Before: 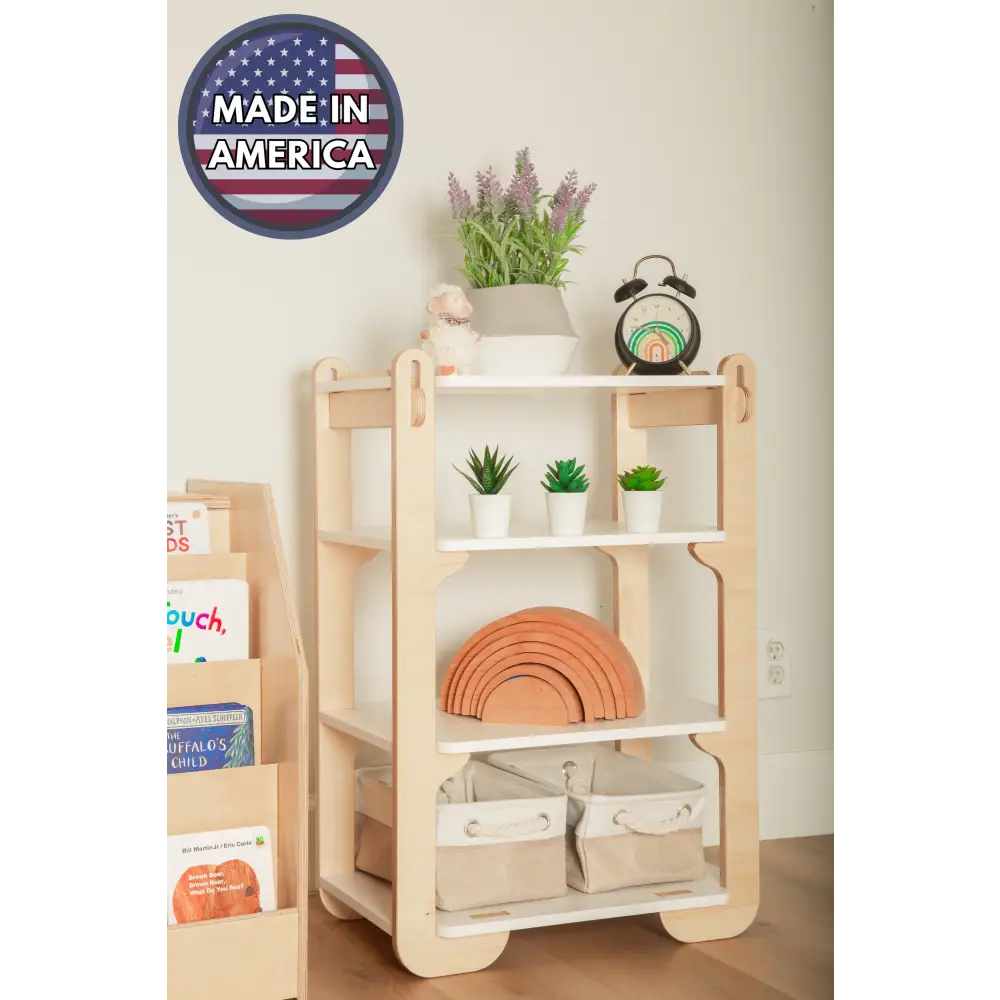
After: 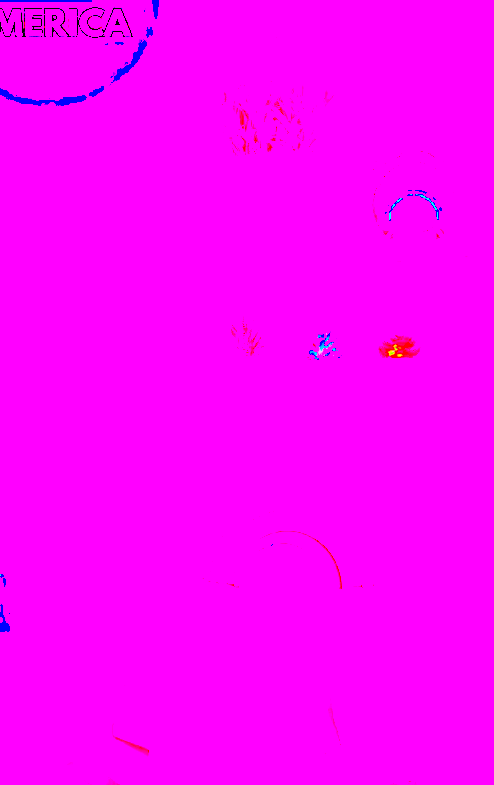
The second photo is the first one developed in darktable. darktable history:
crop and rotate: angle 0.02°, left 24.353%, top 13.219%, right 26.156%, bottom 8.224%
exposure: exposure 3 EV, compensate highlight preservation false
contrast brightness saturation: contrast 0.62, brightness 0.34, saturation 0.14
local contrast: mode bilateral grid, contrast 10, coarseness 25, detail 115%, midtone range 0.2
white balance: red 8, blue 8
base curve: curves: ch0 [(0, 0) (0.073, 0.04) (0.157, 0.139) (0.492, 0.492) (0.758, 0.758) (1, 1)], preserve colors none
sharpen: on, module defaults
tone curve: curves: ch0 [(0, 0.01) (0.037, 0.032) (0.131, 0.108) (0.275, 0.256) (0.483, 0.512) (0.61, 0.665) (0.696, 0.742) (0.792, 0.819) (0.911, 0.925) (0.997, 0.995)]; ch1 [(0, 0) (0.308, 0.29) (0.425, 0.411) (0.492, 0.488) (0.505, 0.503) (0.527, 0.531) (0.568, 0.594) (0.683, 0.702) (0.746, 0.77) (1, 1)]; ch2 [(0, 0) (0.246, 0.233) (0.36, 0.352) (0.415, 0.415) (0.485, 0.487) (0.502, 0.504) (0.525, 0.523) (0.539, 0.553) (0.587, 0.594) (0.636, 0.652) (0.711, 0.729) (0.845, 0.855) (0.998, 0.977)], color space Lab, independent channels, preserve colors none
